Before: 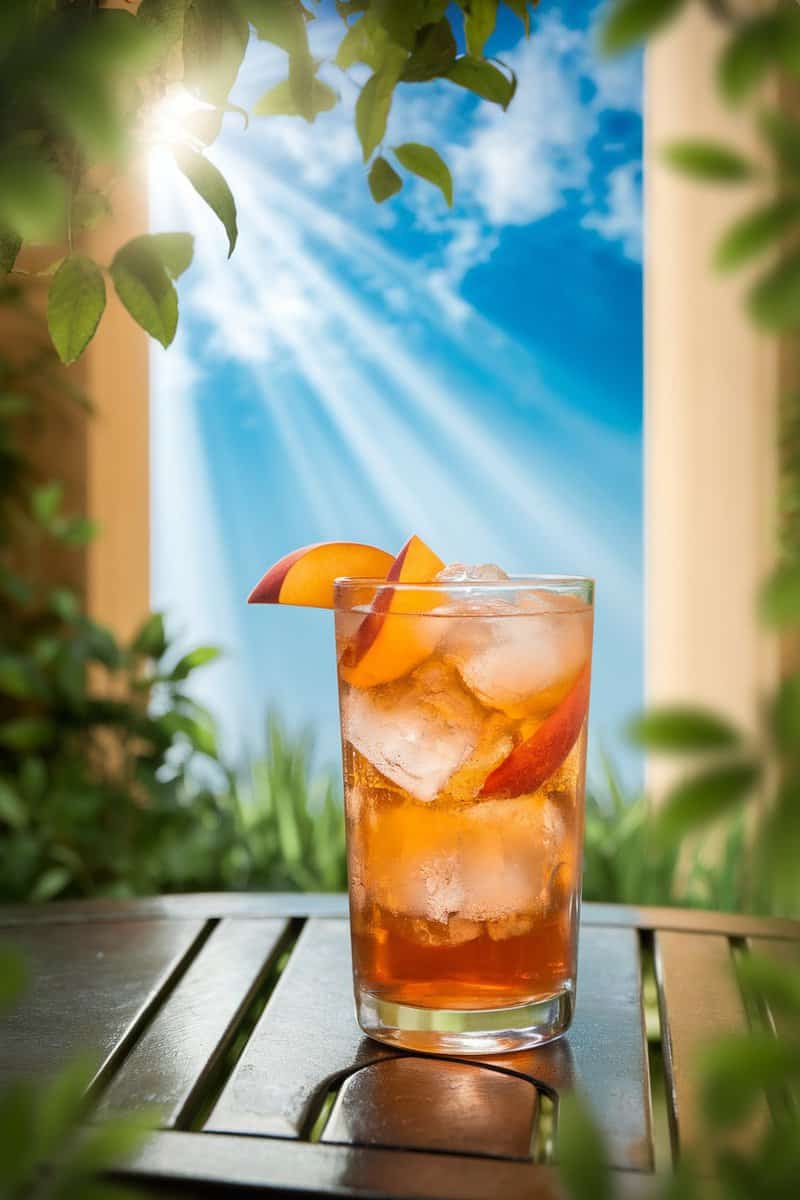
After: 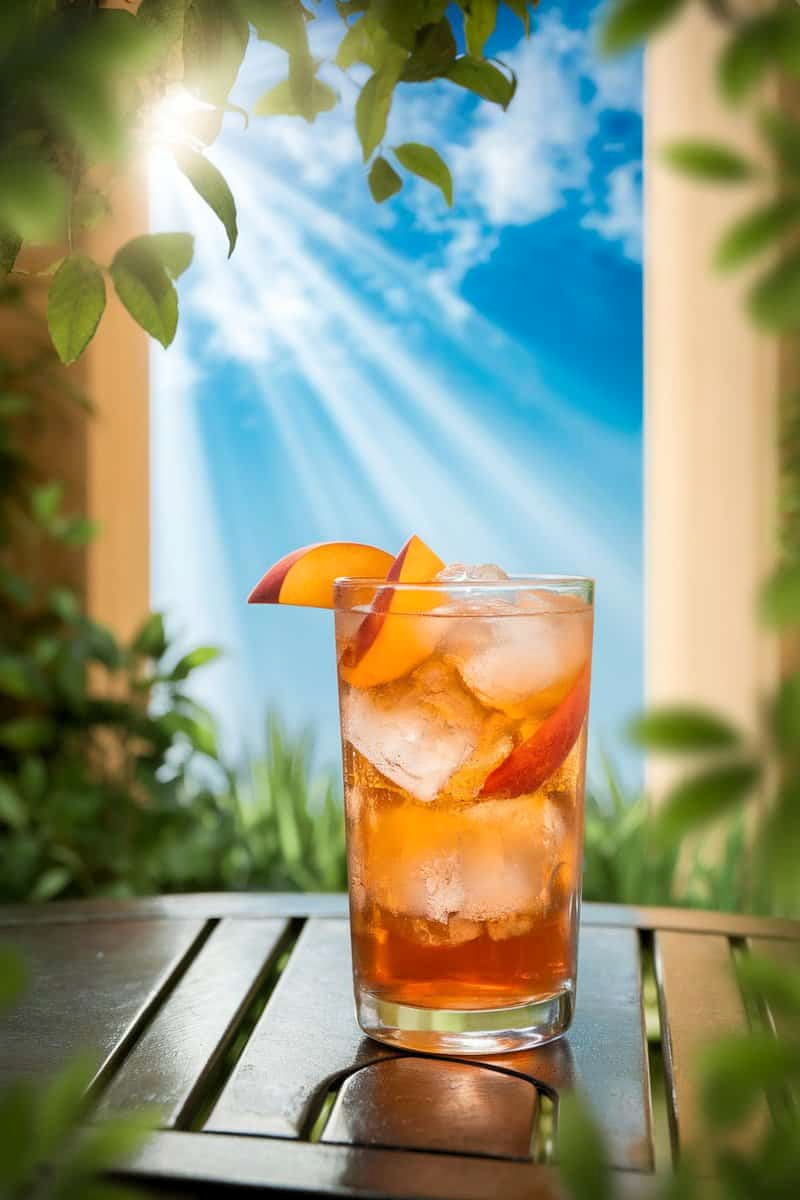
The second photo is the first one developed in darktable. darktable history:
contrast brightness saturation: contrast 0.05
levels: levels [0.018, 0.493, 1]
